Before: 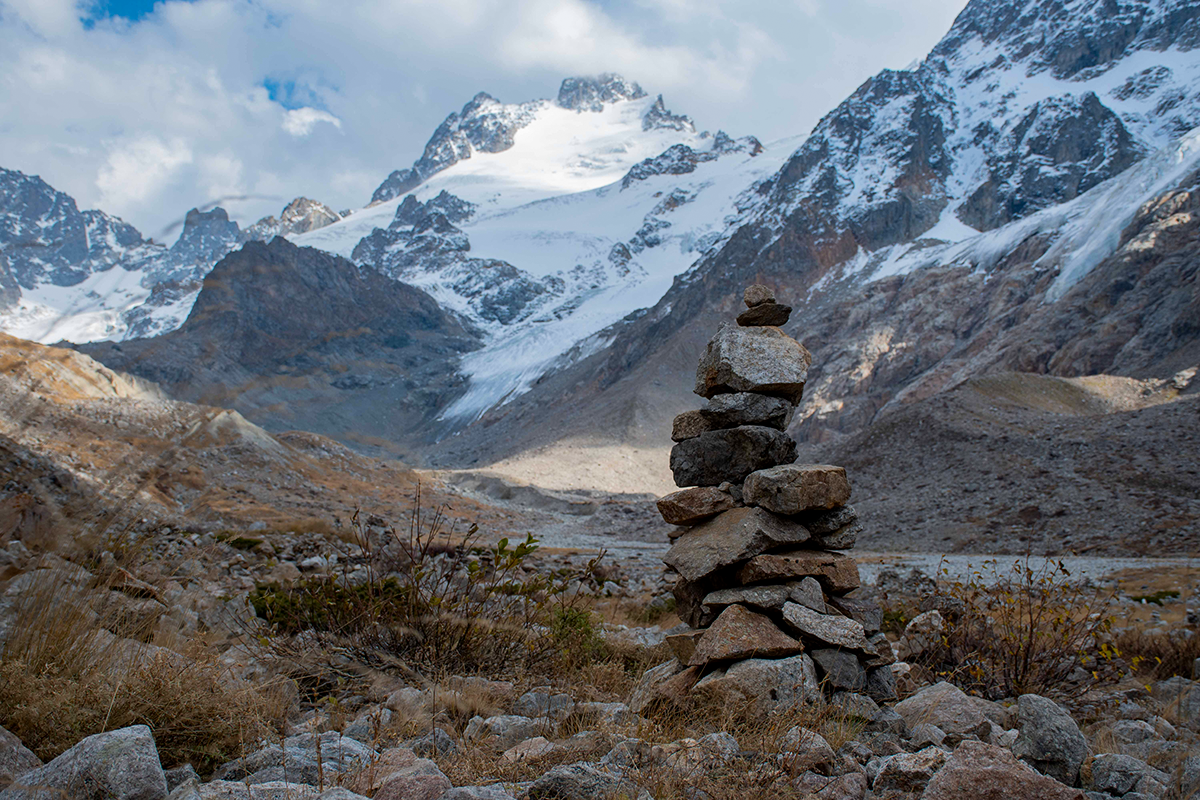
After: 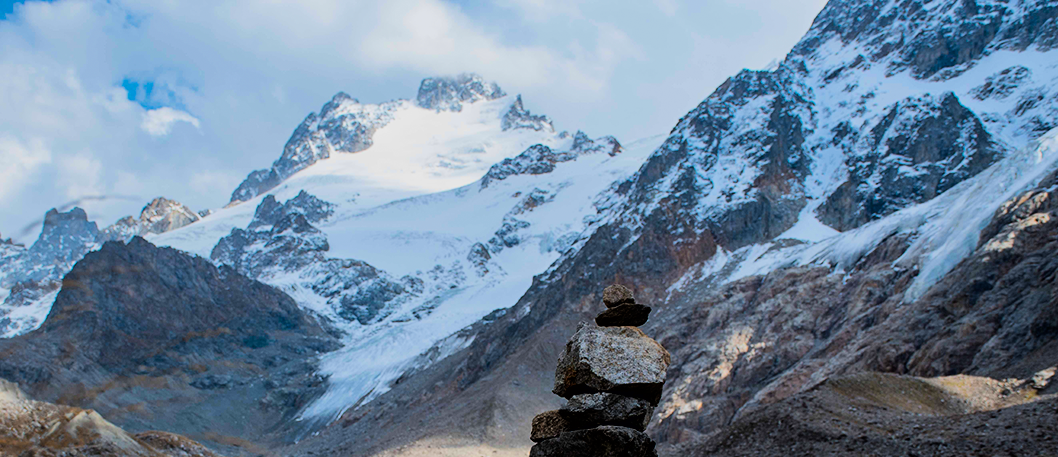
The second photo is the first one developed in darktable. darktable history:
color balance rgb: global vibrance 42.74%
crop and rotate: left 11.812%, bottom 42.776%
filmic rgb: hardness 4.17, contrast 1.364, color science v6 (2022)
